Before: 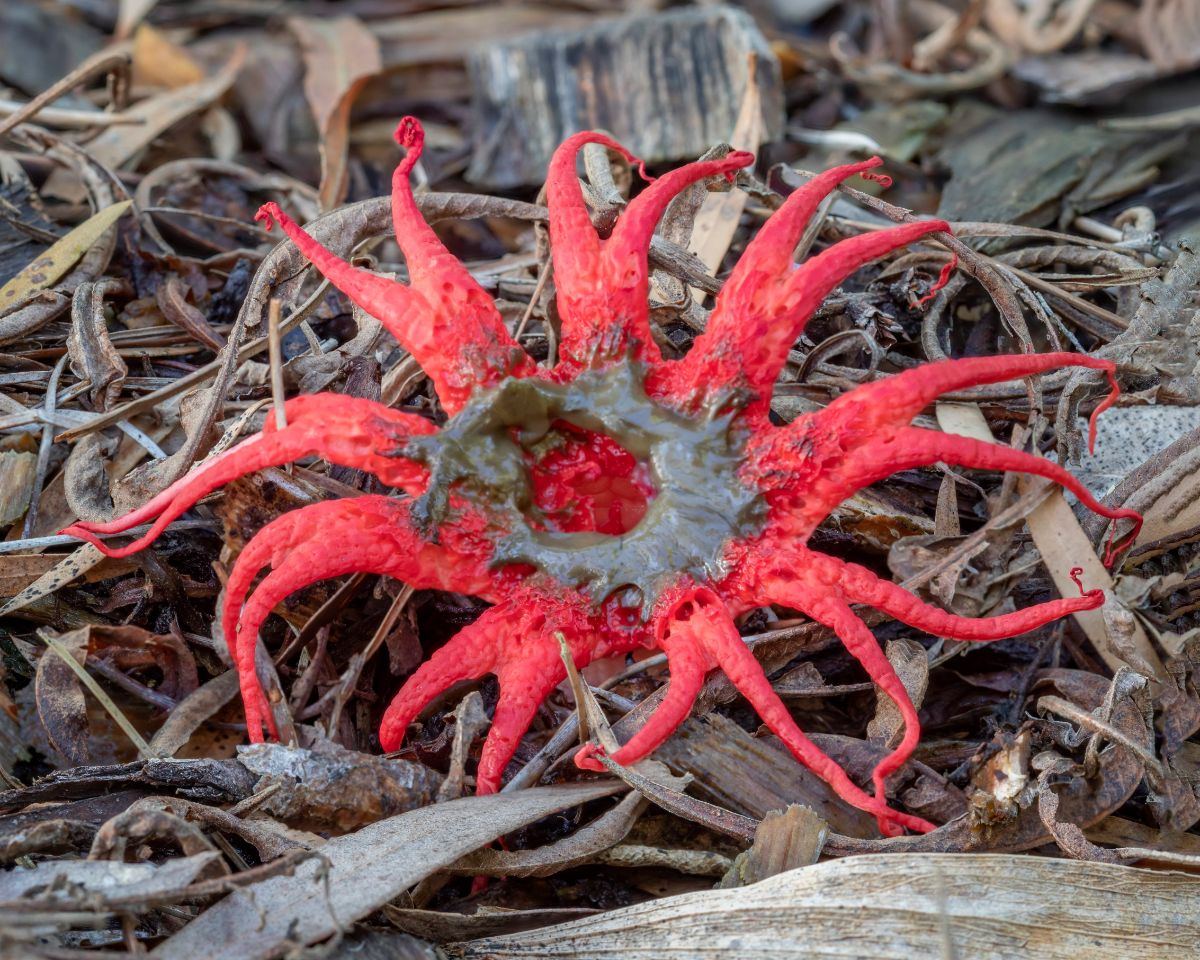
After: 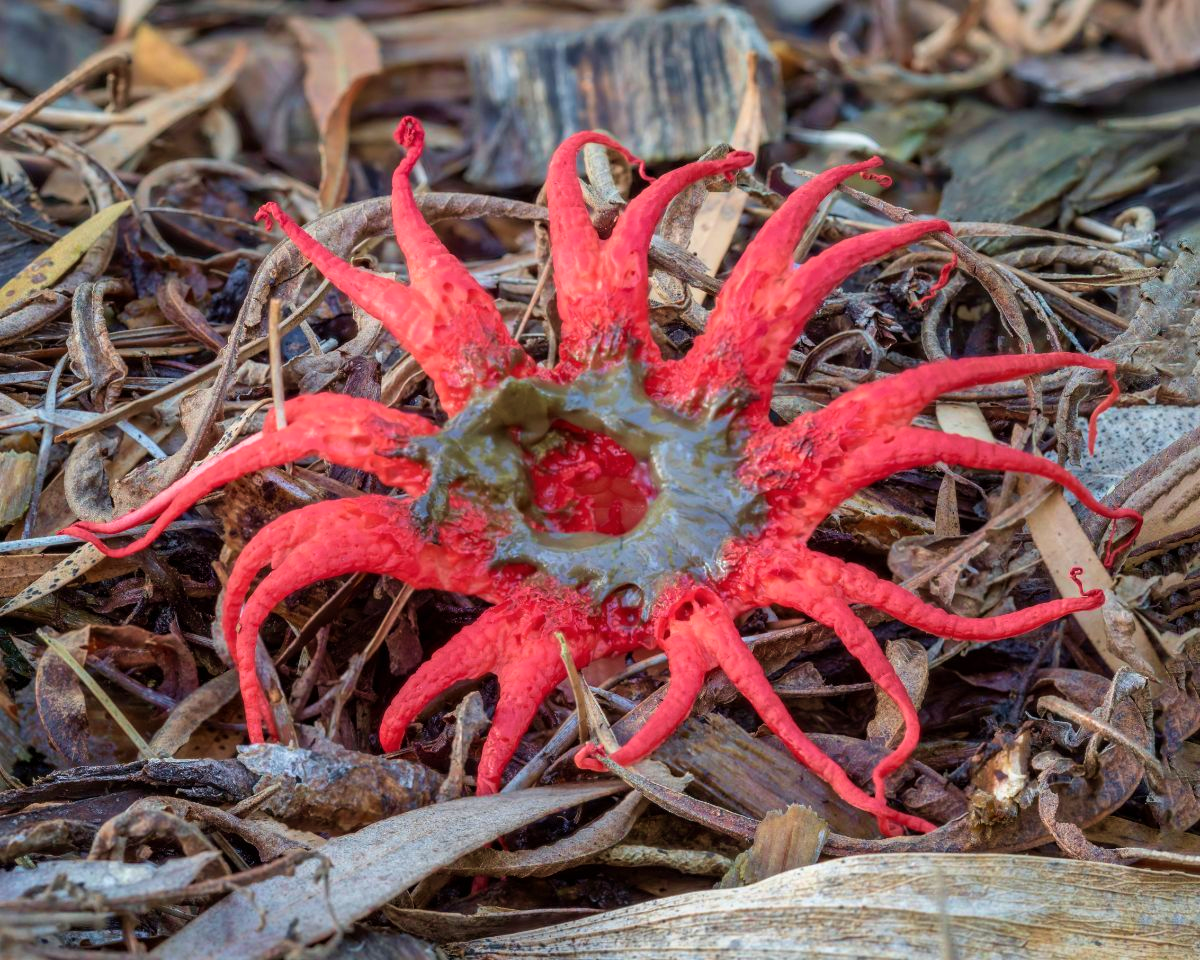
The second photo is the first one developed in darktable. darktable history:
velvia: strength 45%
shadows and highlights: shadows 11.36, white point adjustment 1.28, soften with gaussian
